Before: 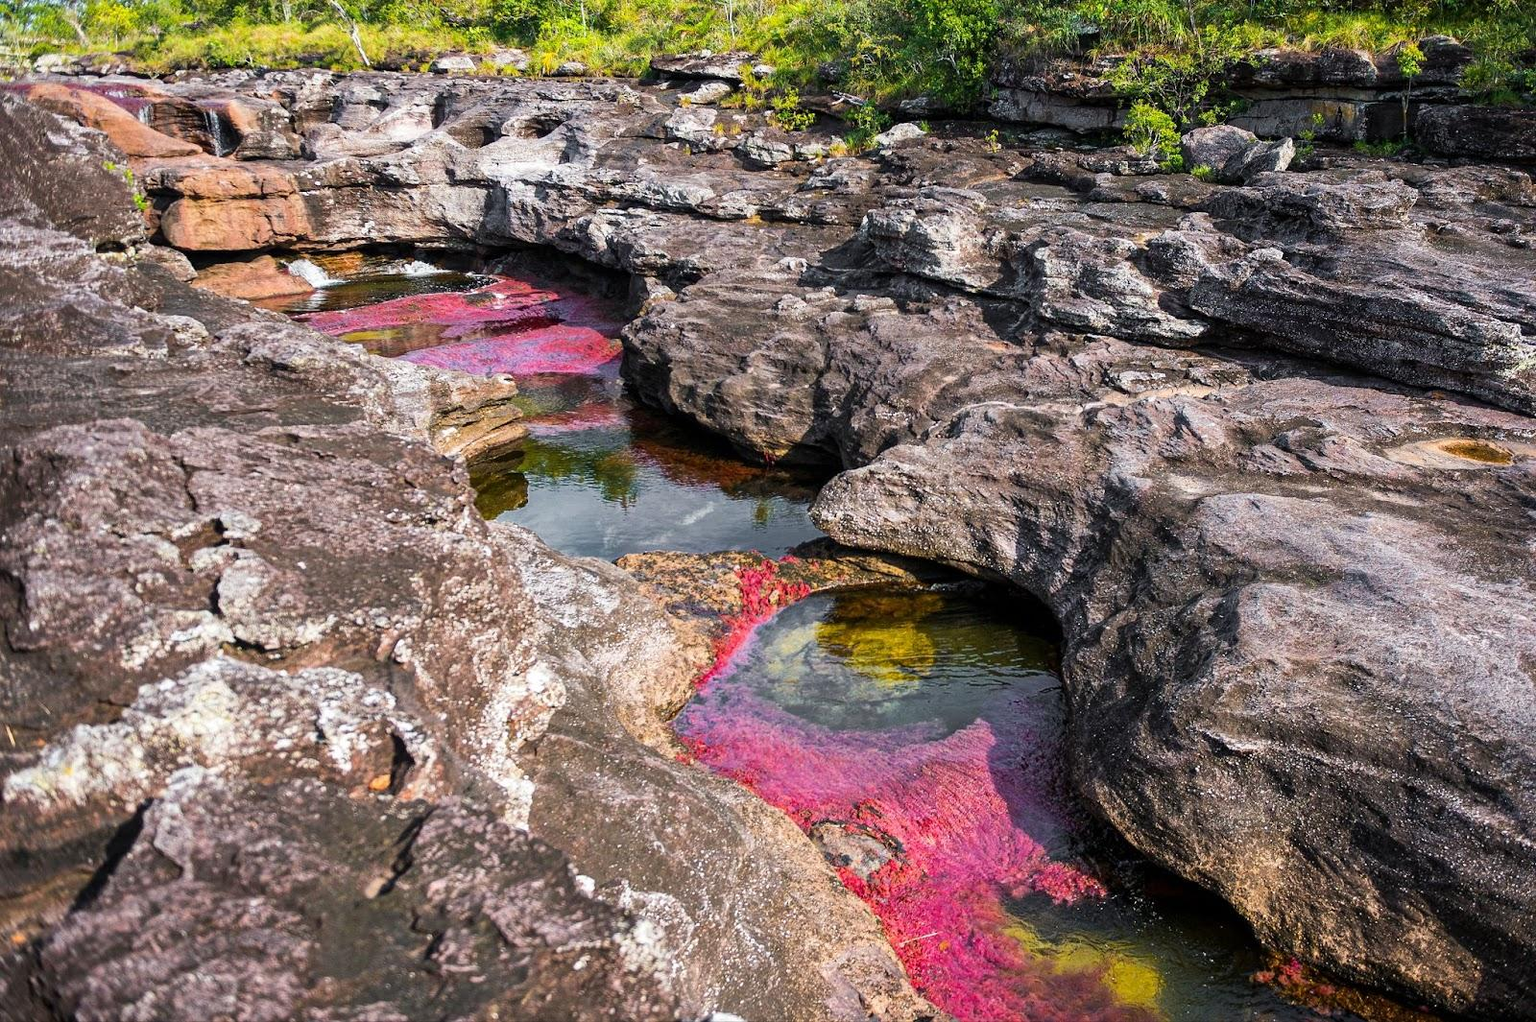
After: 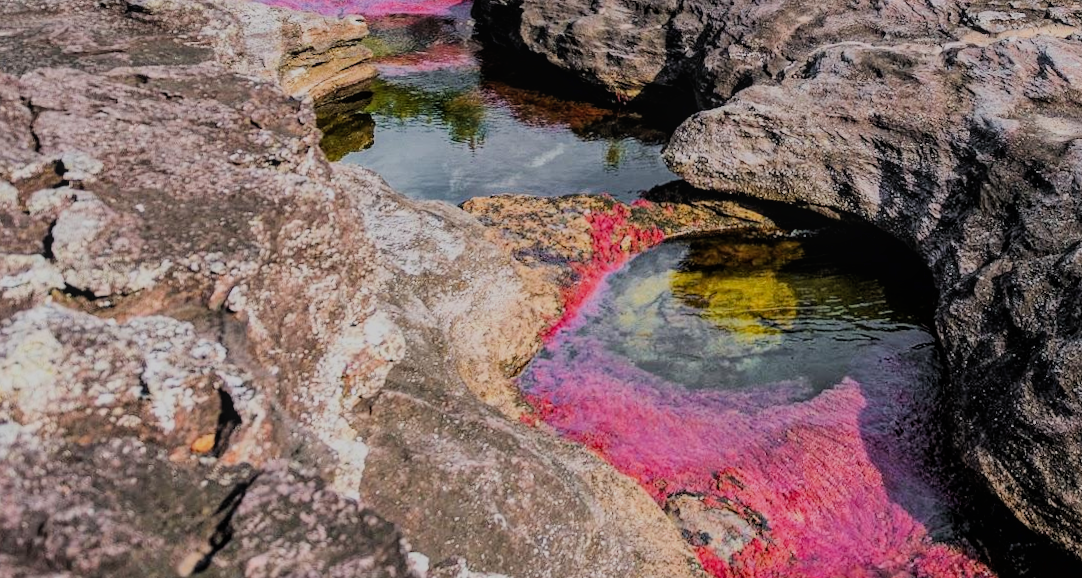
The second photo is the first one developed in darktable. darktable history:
local contrast: detail 110%
filmic rgb: black relative exposure -6.15 EV, white relative exposure 6.96 EV, hardness 2.23, color science v6 (2022)
crop: left 13.312%, top 31.28%, right 24.627%, bottom 15.582%
rotate and perspective: rotation 0.128°, lens shift (vertical) -0.181, lens shift (horizontal) -0.044, shear 0.001, automatic cropping off
